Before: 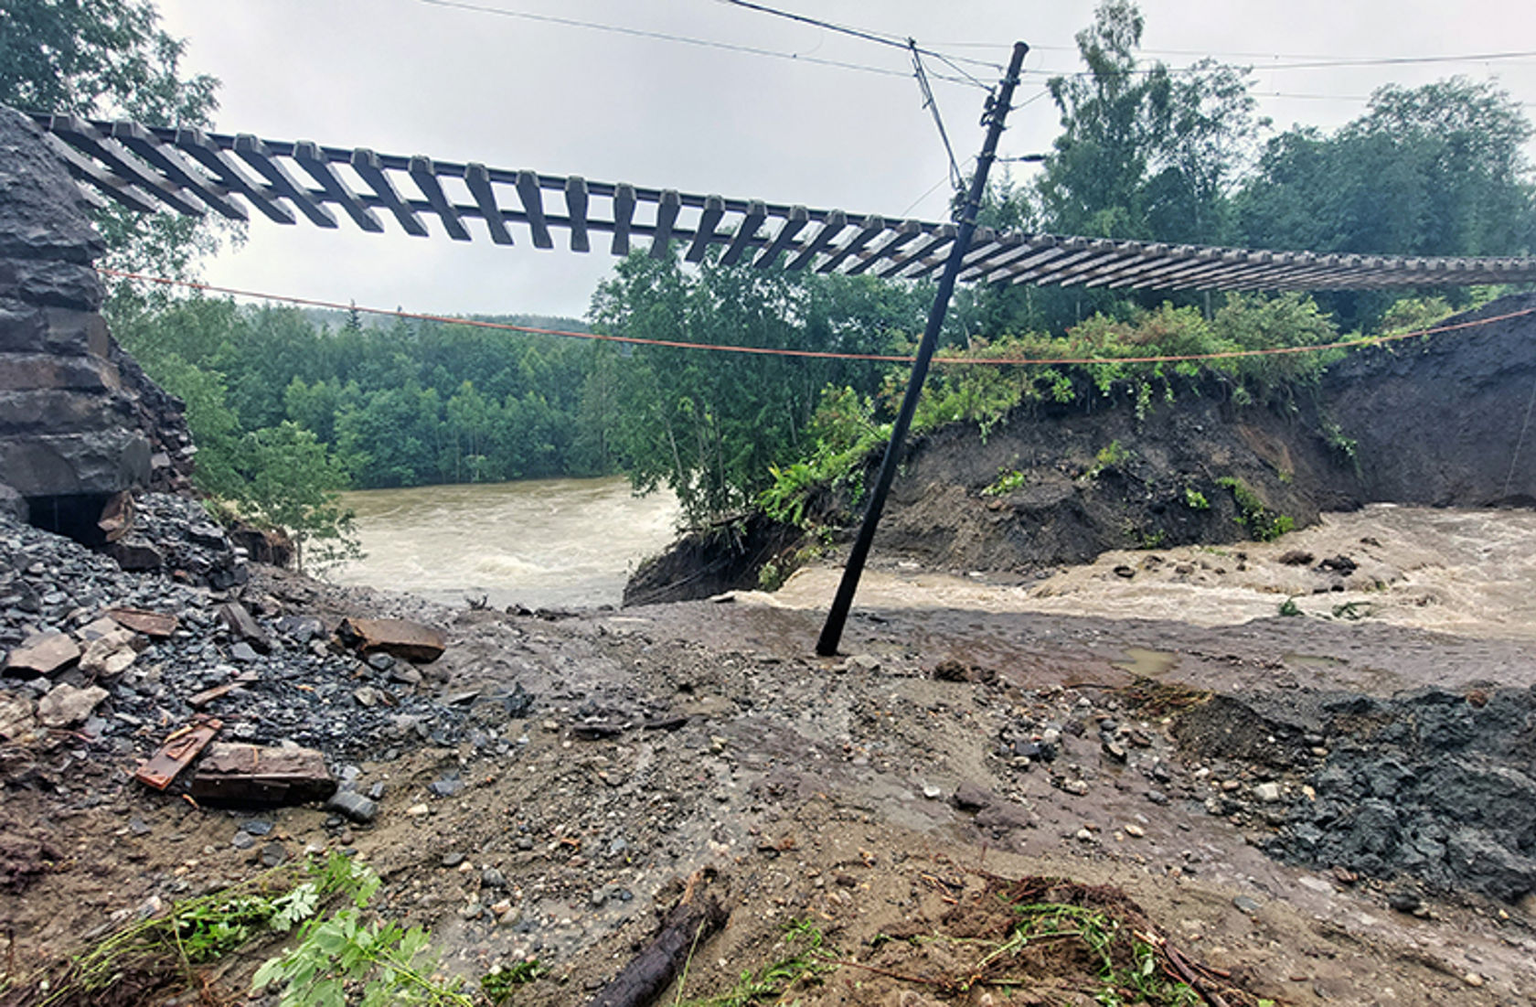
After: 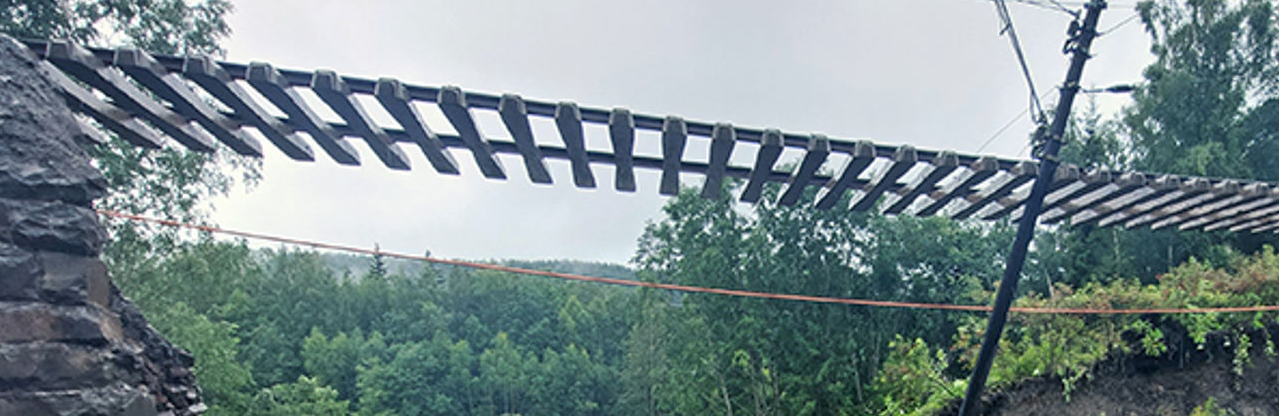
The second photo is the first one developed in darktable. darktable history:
crop: left 0.56%, top 7.648%, right 23.301%, bottom 54.559%
